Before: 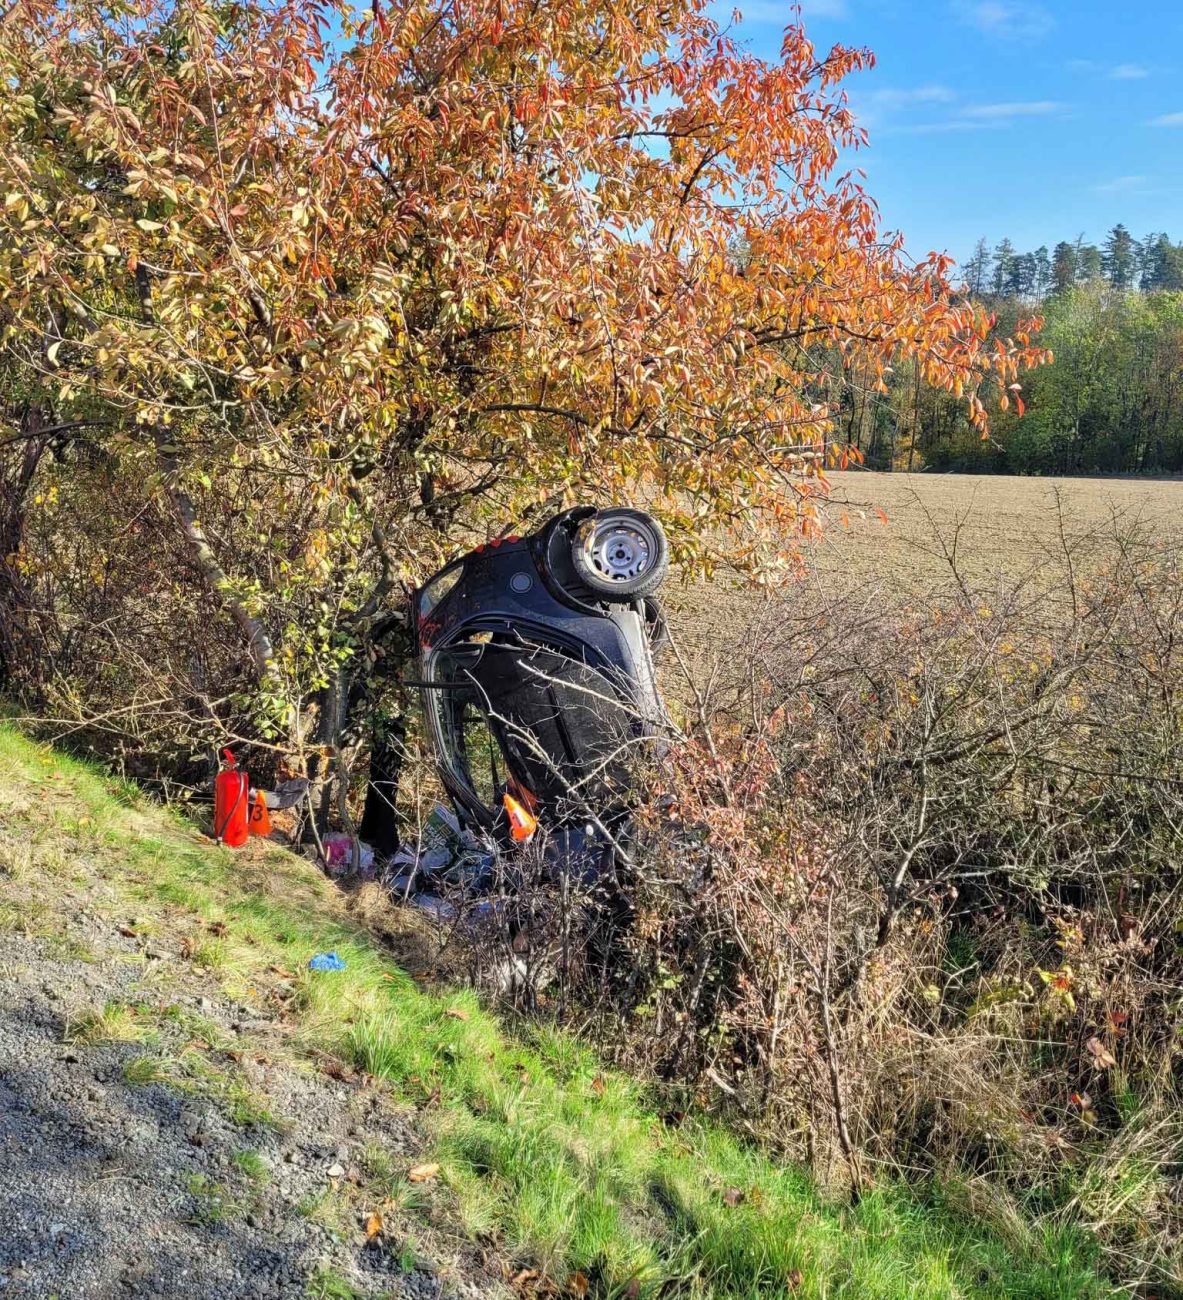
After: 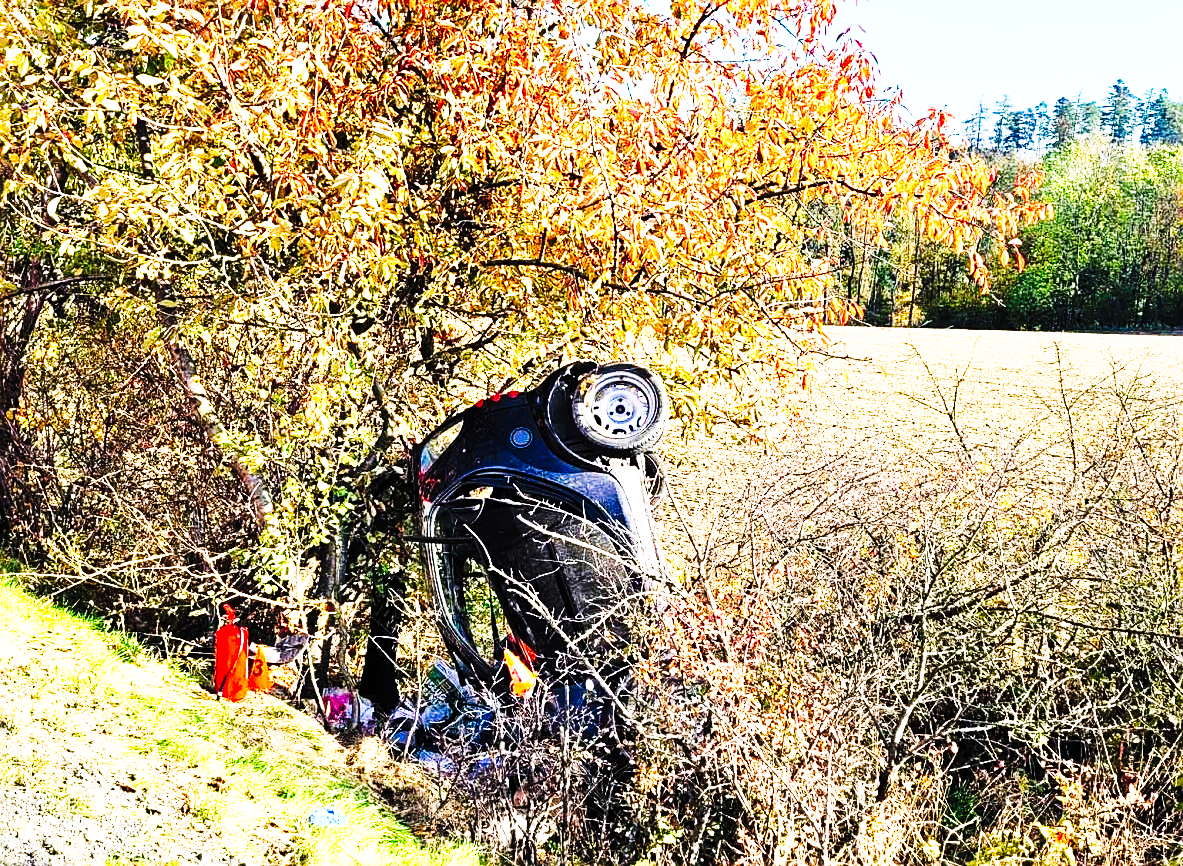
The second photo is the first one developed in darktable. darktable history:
sharpen: on, module defaults
exposure: black level correction 0, exposure 0.9 EV, compensate highlight preservation false
tone curve: curves: ch0 [(0, 0) (0.003, 0.004) (0.011, 0.006) (0.025, 0.008) (0.044, 0.012) (0.069, 0.017) (0.1, 0.021) (0.136, 0.029) (0.177, 0.043) (0.224, 0.062) (0.277, 0.108) (0.335, 0.166) (0.399, 0.301) (0.468, 0.467) (0.543, 0.64) (0.623, 0.803) (0.709, 0.908) (0.801, 0.969) (0.898, 0.988) (1, 1)], preserve colors none
crop: top 11.166%, bottom 22.168%
